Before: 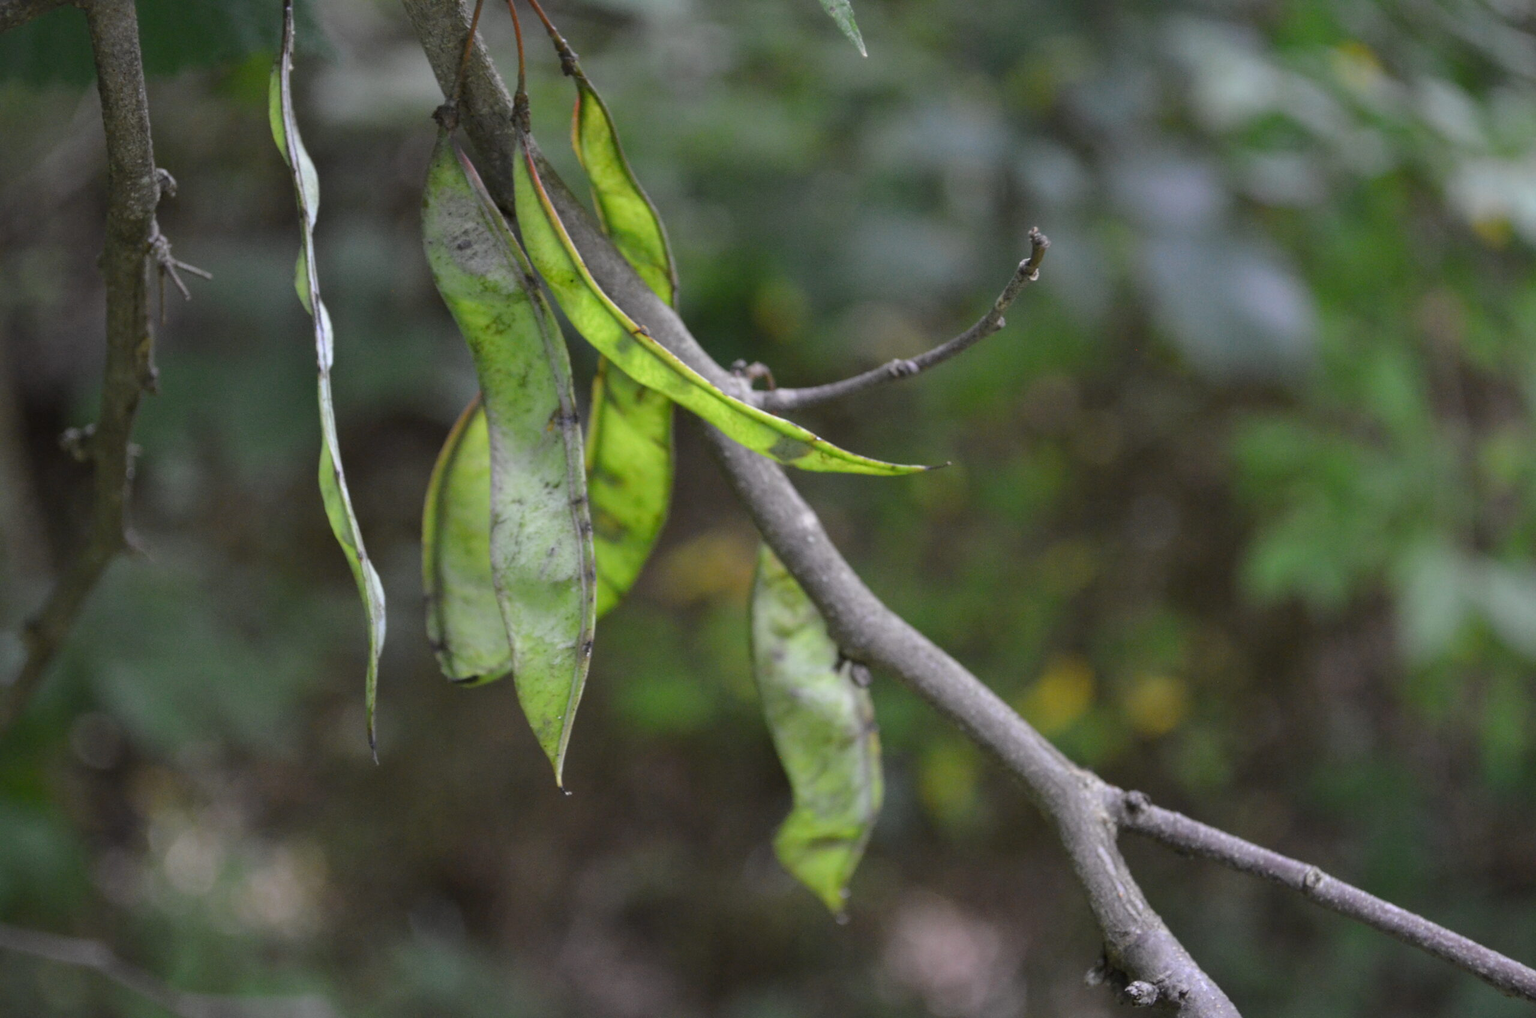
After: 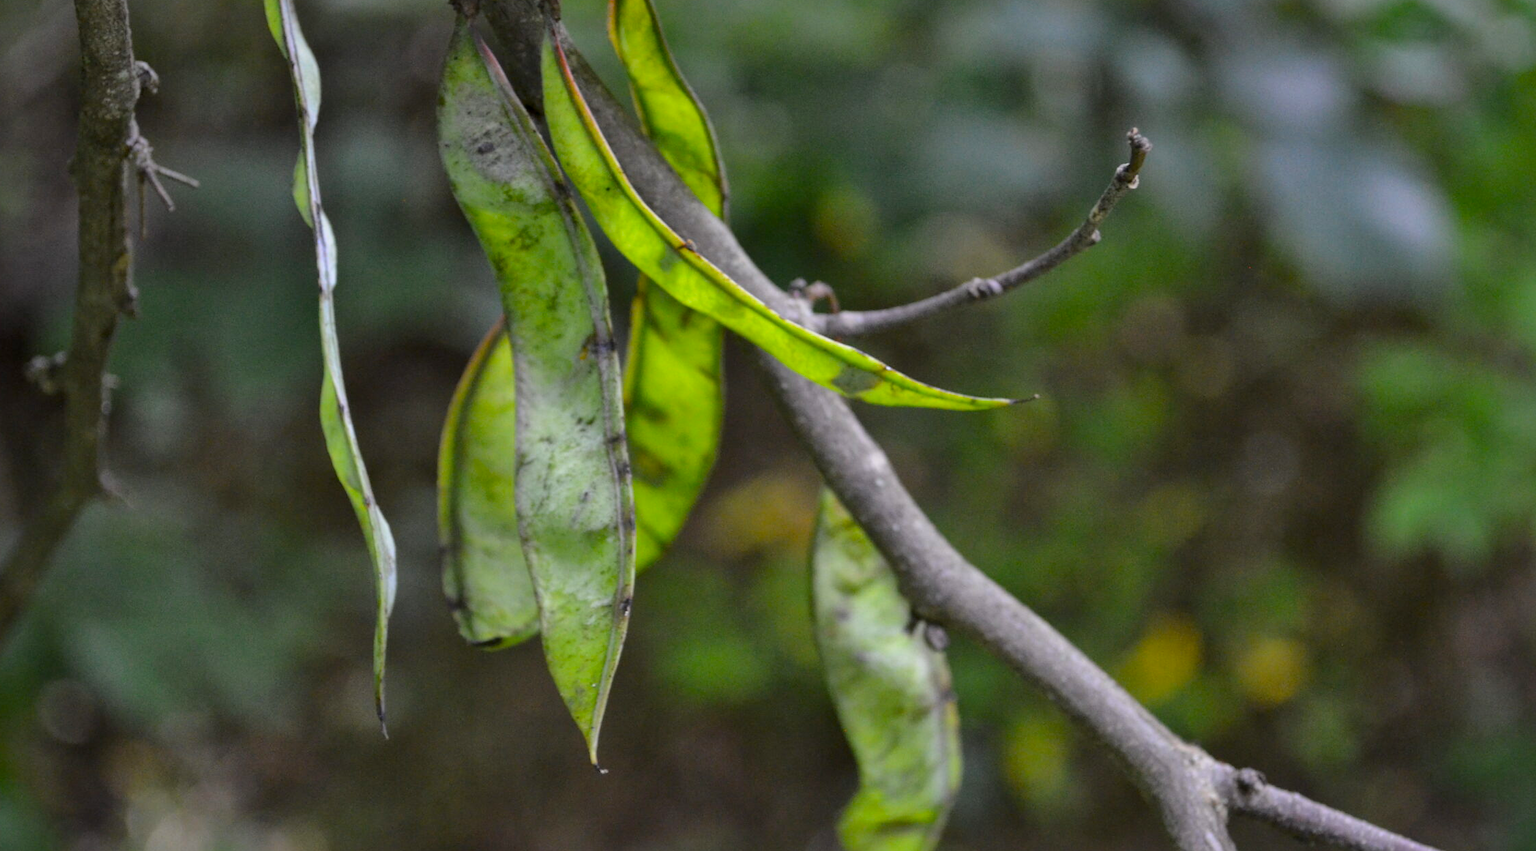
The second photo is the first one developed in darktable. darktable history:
exposure: exposure -0.157 EV, compensate highlight preservation false
local contrast: mode bilateral grid, contrast 20, coarseness 50, detail 140%, midtone range 0.2
color balance rgb: perceptual saturation grading › global saturation 20%, global vibrance 20%
crop and rotate: left 2.425%, top 11.305%, right 9.6%, bottom 15.08%
